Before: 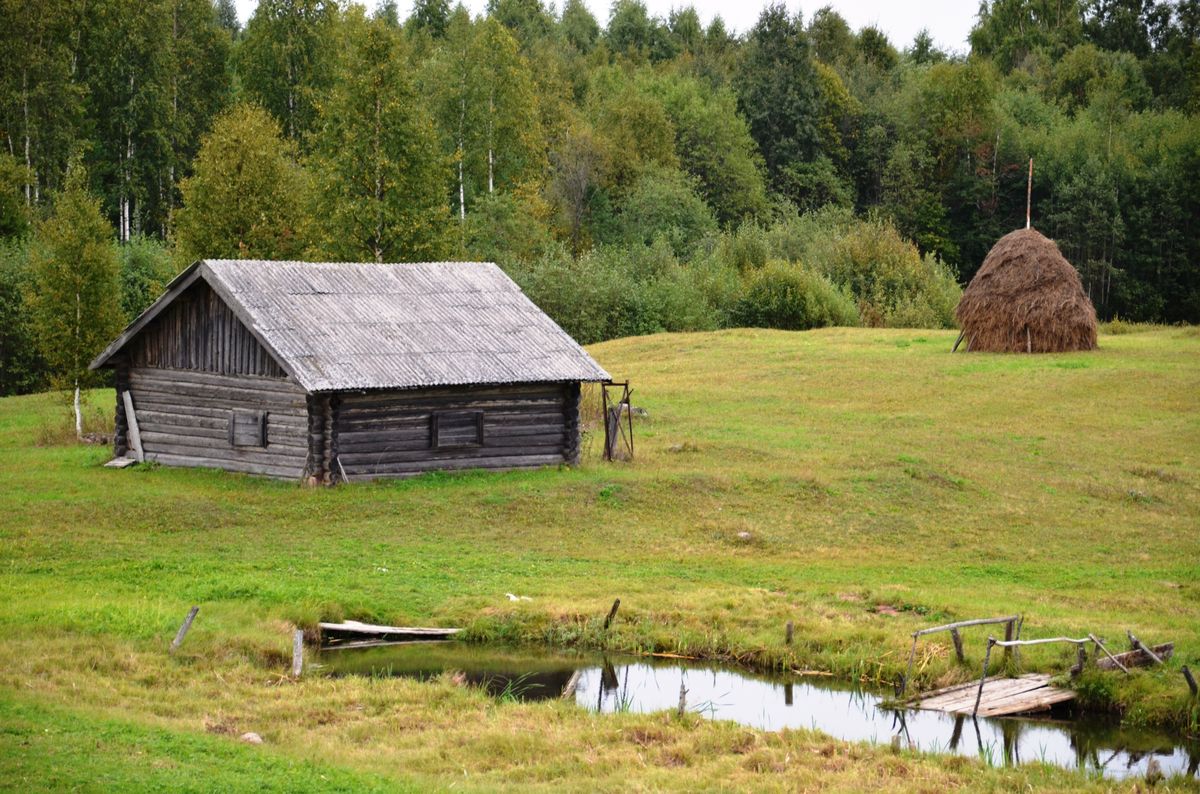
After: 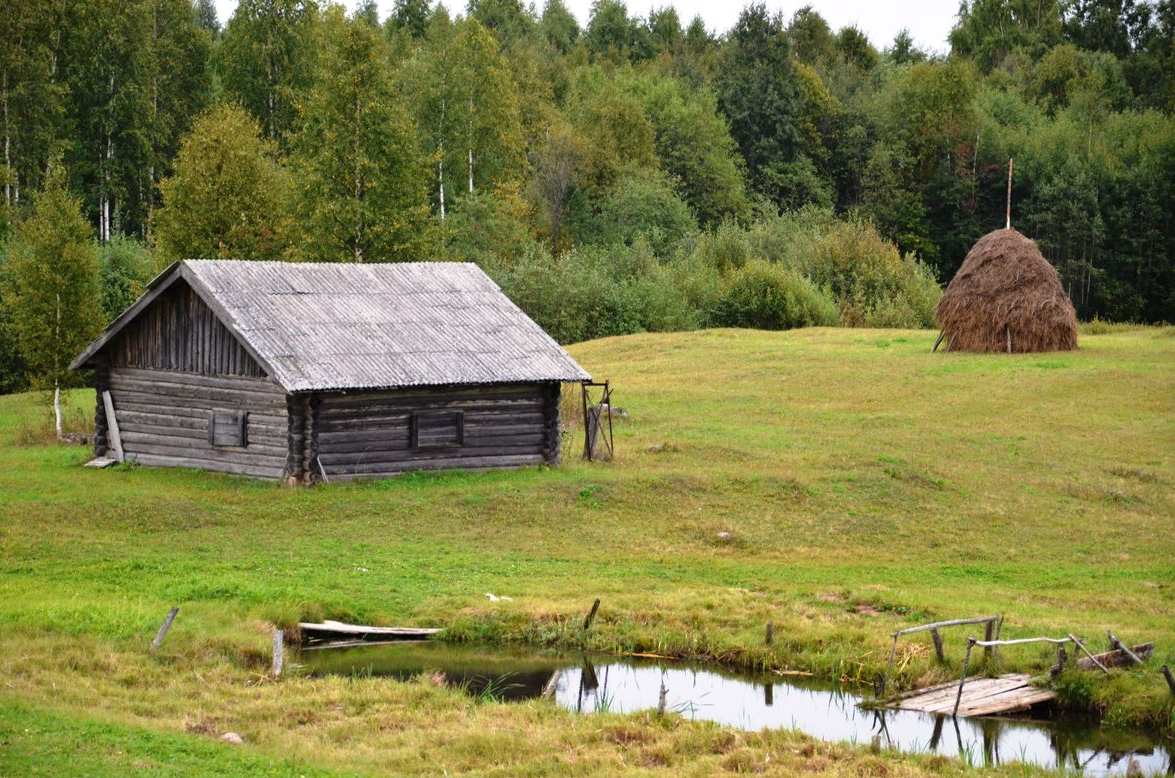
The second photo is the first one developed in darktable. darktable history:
shadows and highlights: shadows 12, white point adjustment 1.2, soften with gaussian
crop: left 1.743%, right 0.268%, bottom 2.011%
